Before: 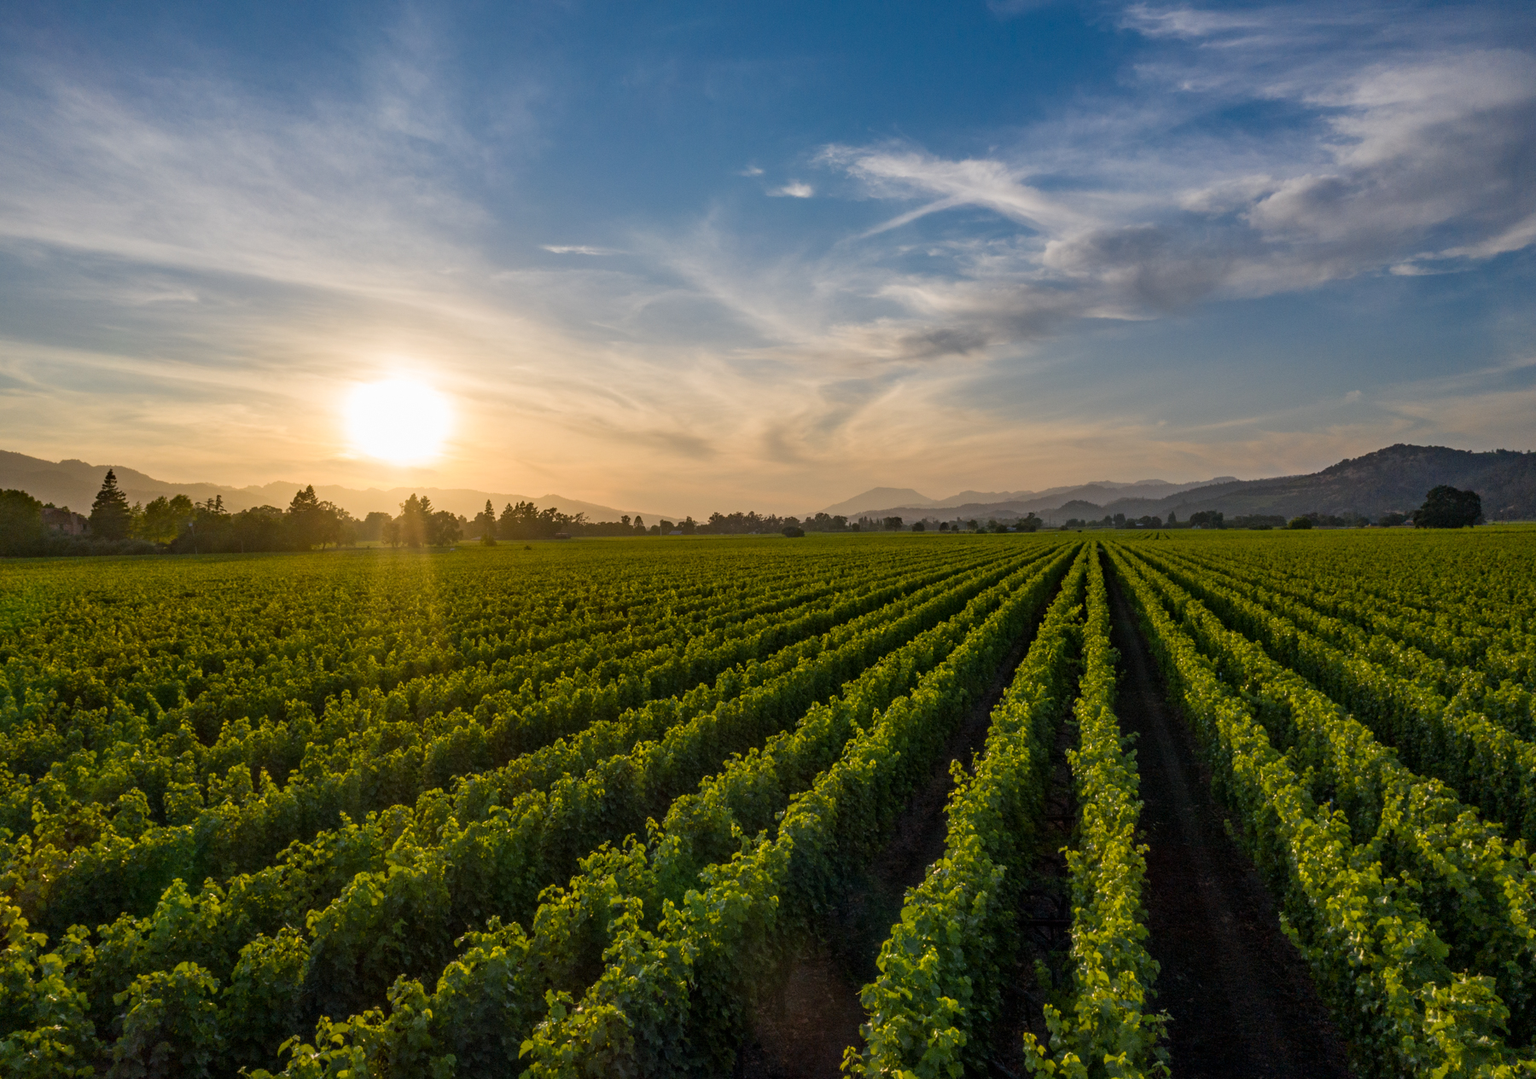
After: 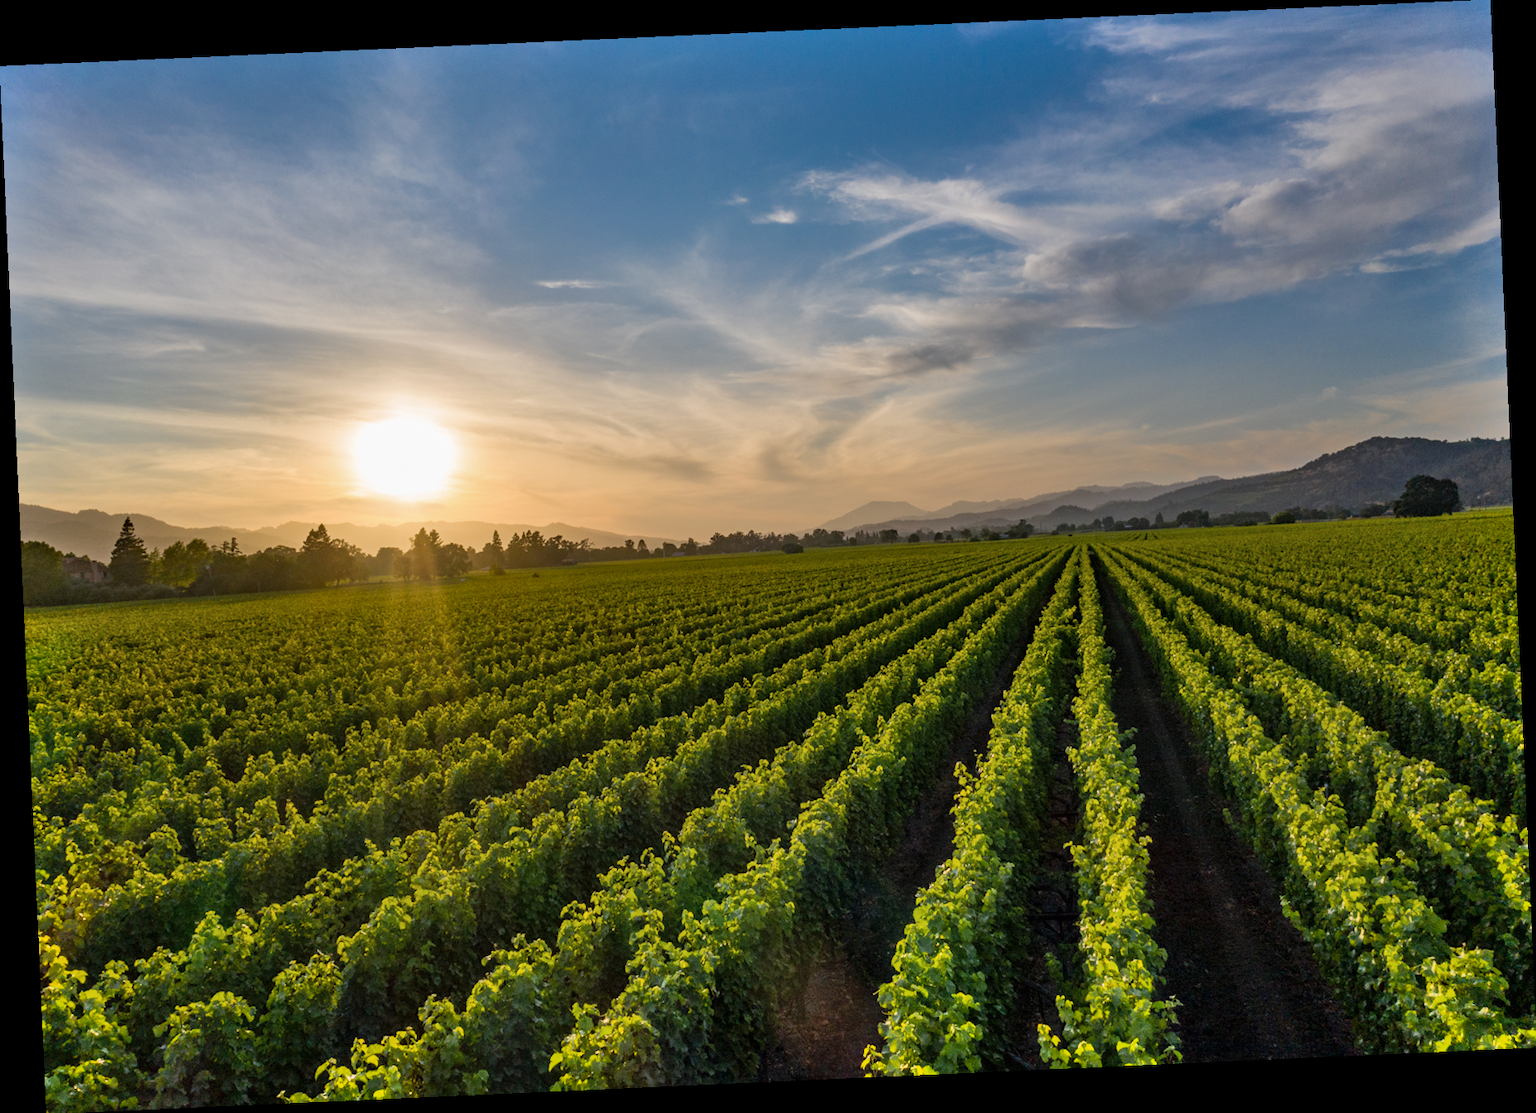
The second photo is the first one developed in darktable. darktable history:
shadows and highlights: white point adjustment 0.05, highlights color adjustment 55.9%, soften with gaussian
rotate and perspective: rotation -2.56°, automatic cropping off
exposure: exposure -0.021 EV, compensate highlight preservation false
